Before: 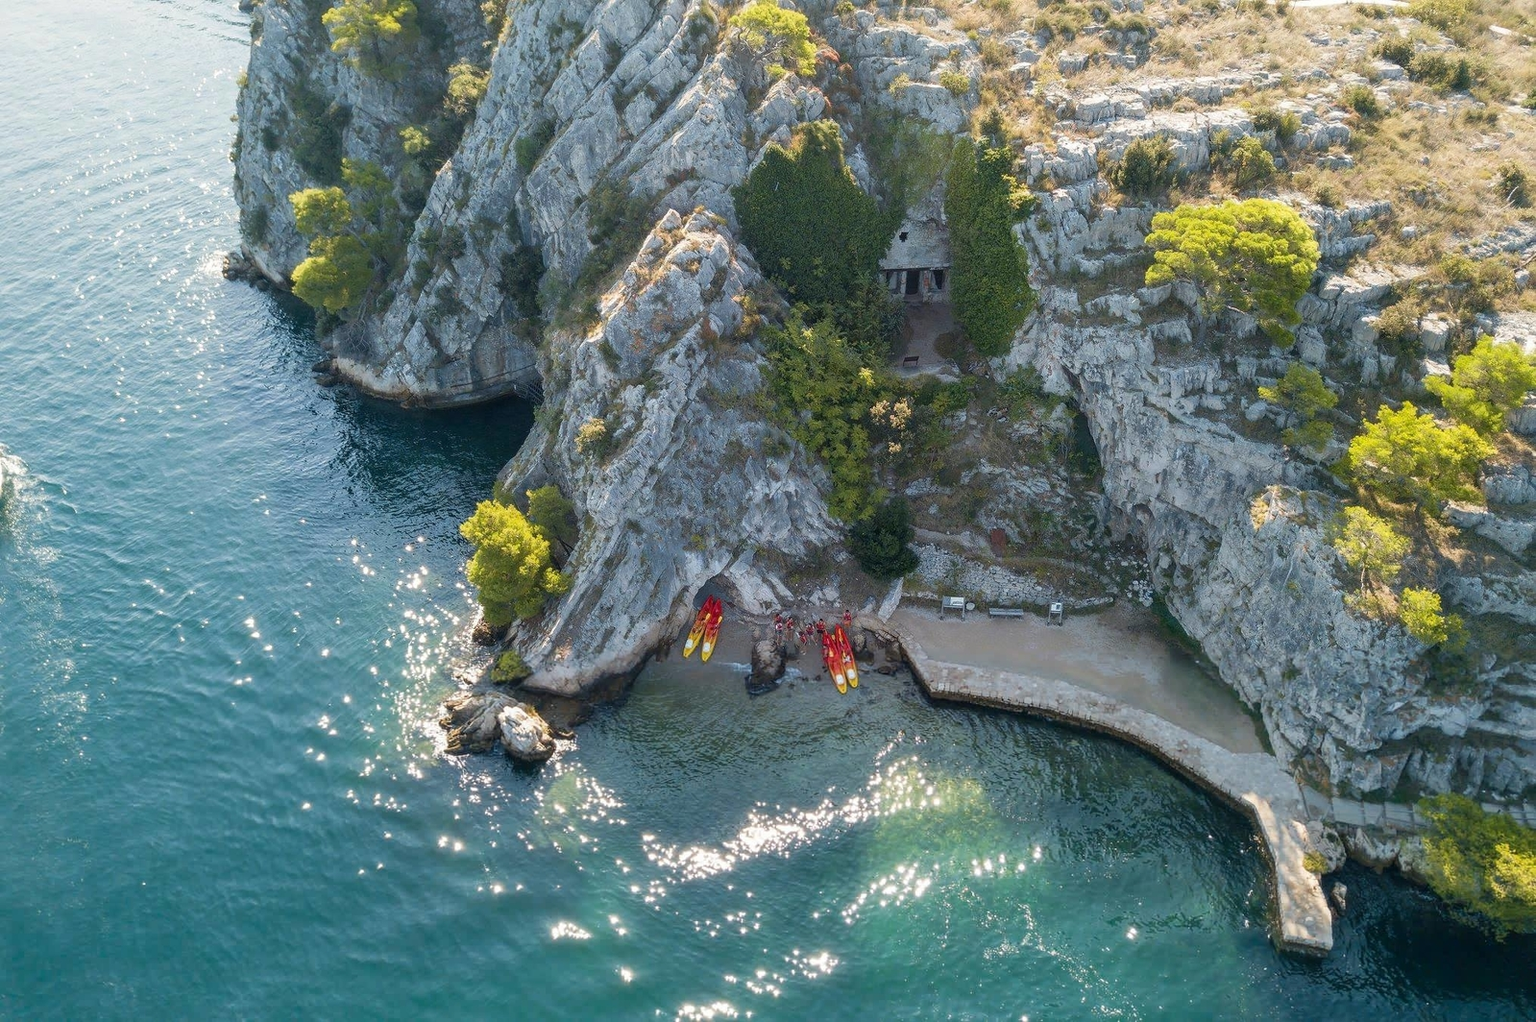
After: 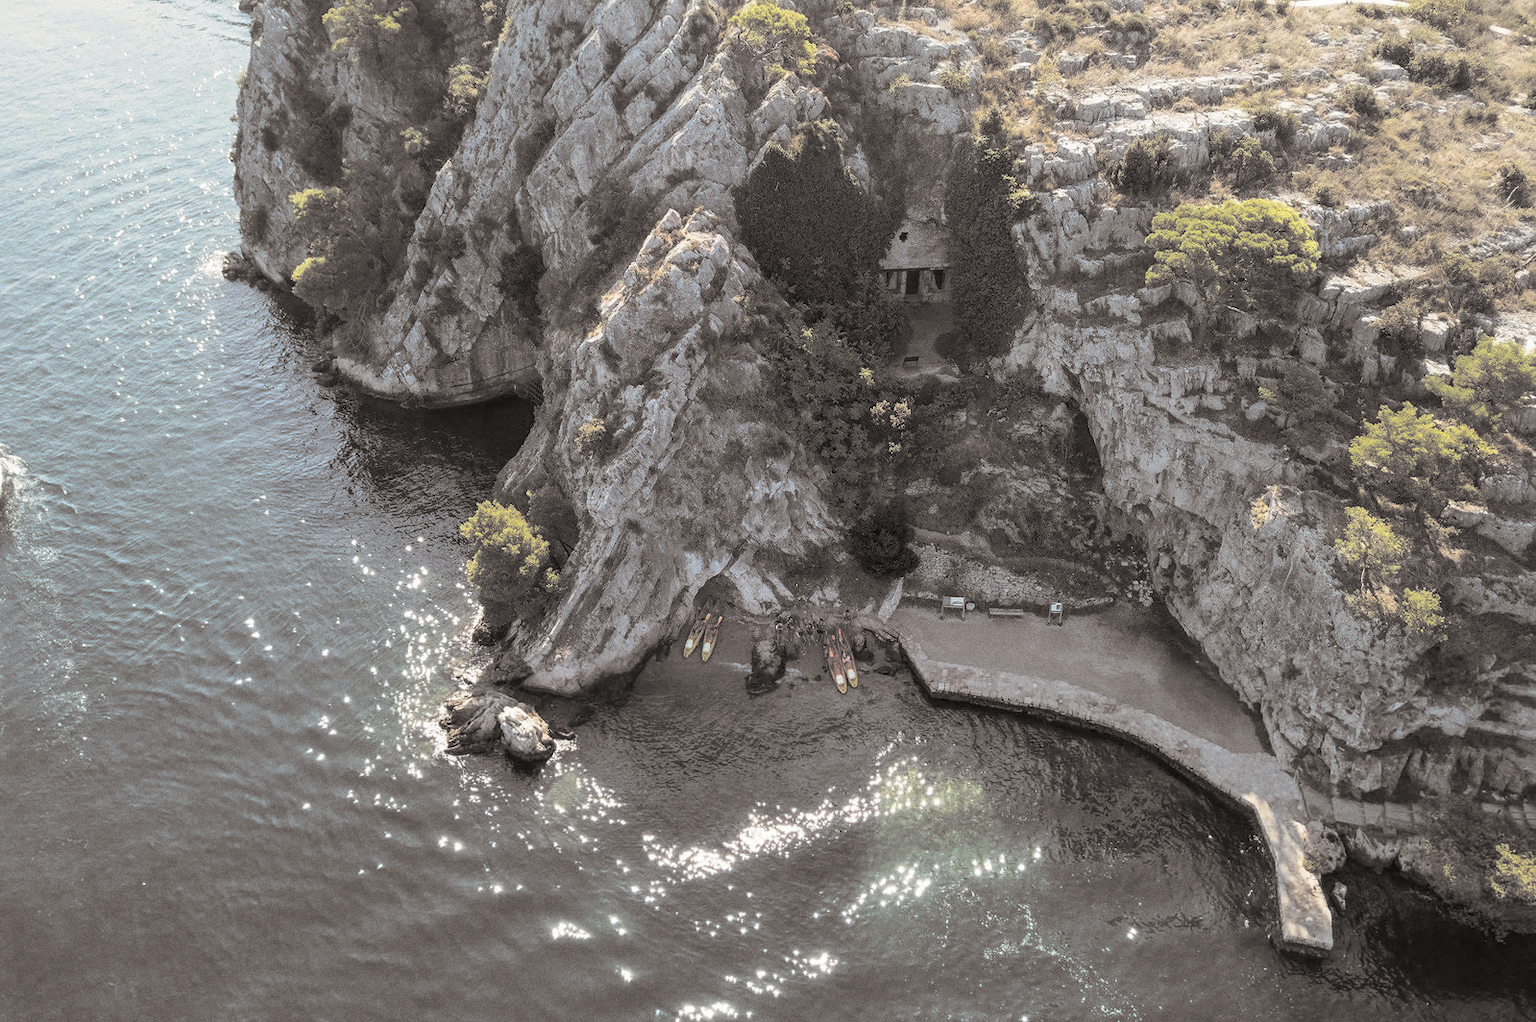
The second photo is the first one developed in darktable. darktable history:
split-toning: shadows › hue 26°, shadows › saturation 0.09, highlights › hue 40°, highlights › saturation 0.18, balance -63, compress 0%
grain: coarseness 0.09 ISO
